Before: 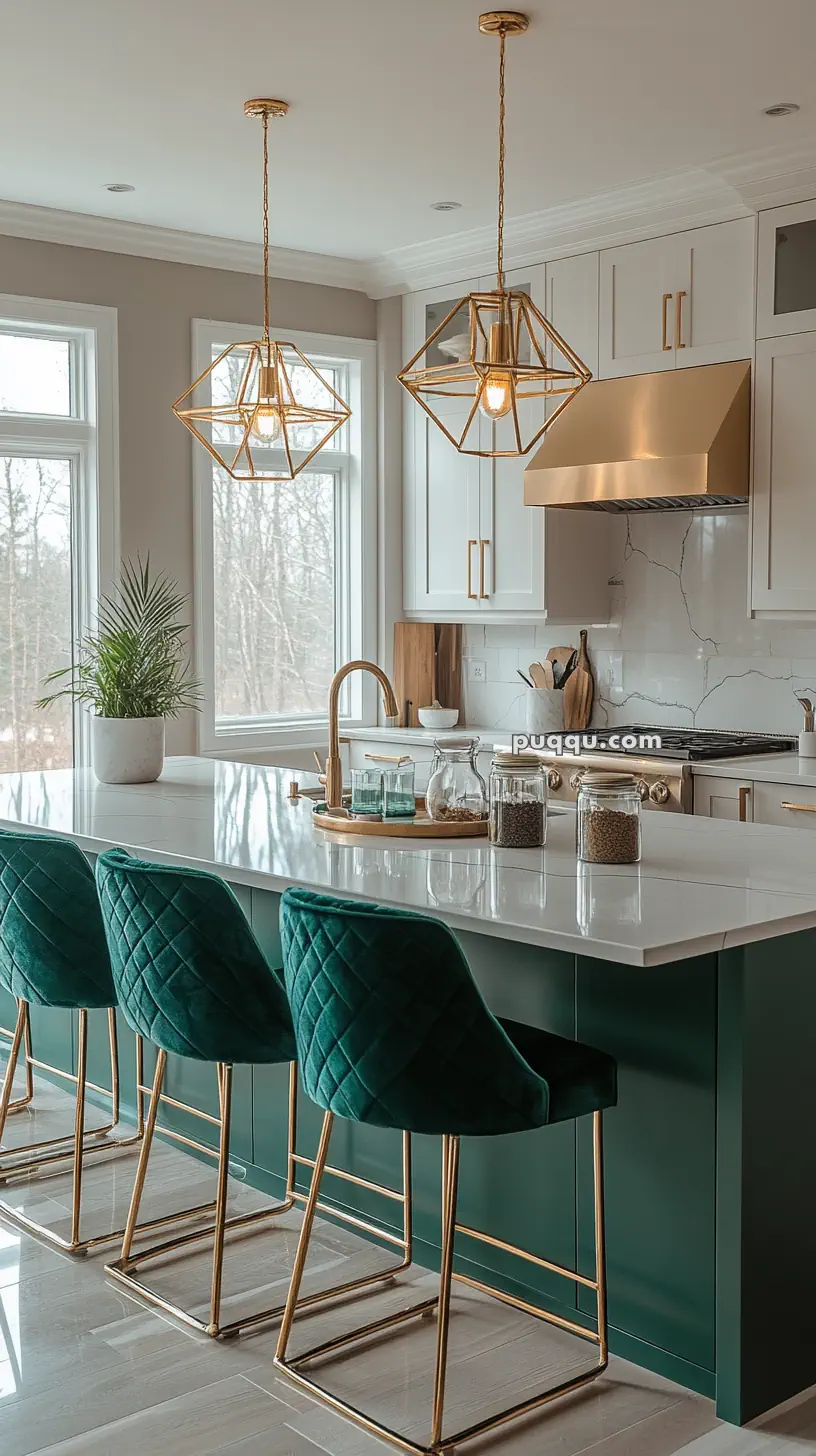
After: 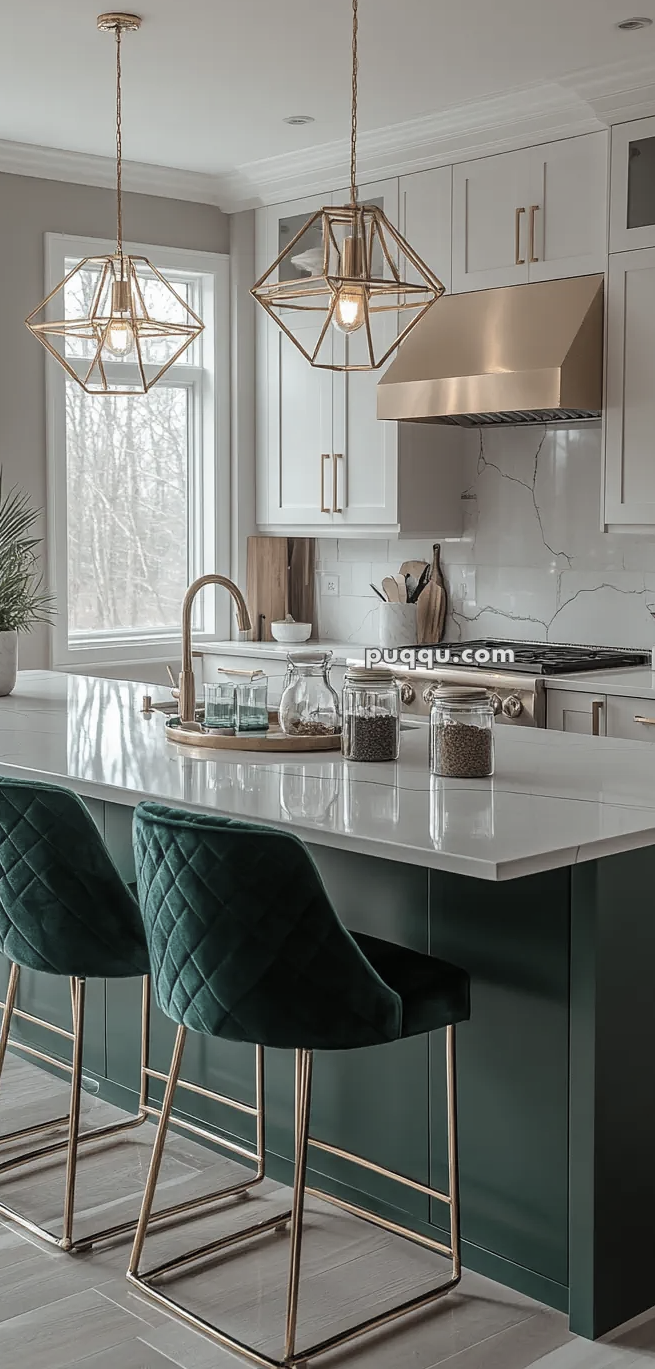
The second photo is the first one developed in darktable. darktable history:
color correction: highlights b* -0.022, saturation 0.514
crop and rotate: left 18.034%, top 5.919%, right 1.693%
